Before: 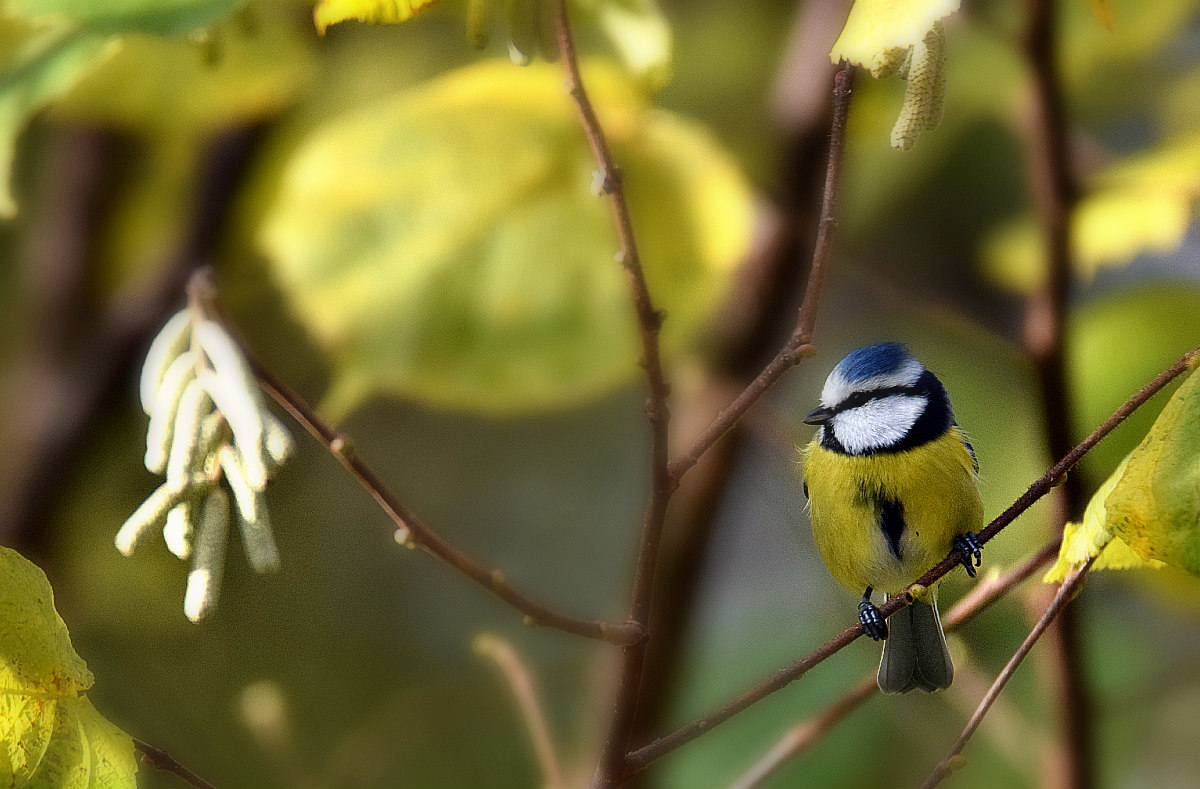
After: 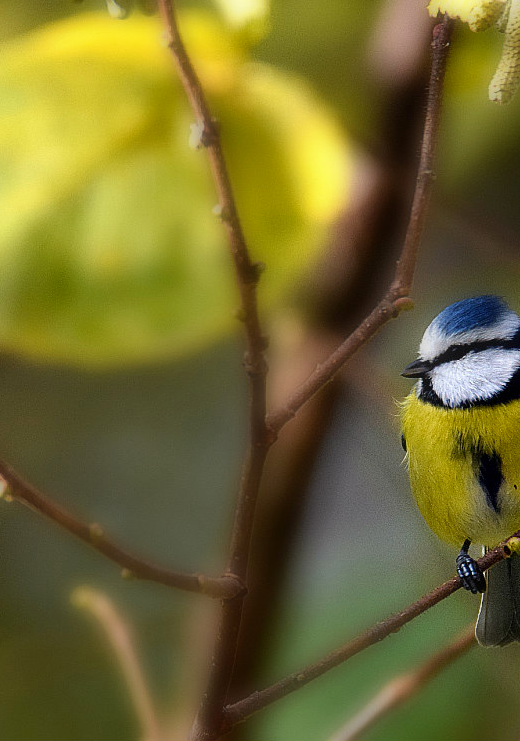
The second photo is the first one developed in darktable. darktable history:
crop: left 33.573%, top 5.982%, right 23.084%
color balance rgb: power › hue 329.02°, perceptual saturation grading › global saturation 0.871%, global vibrance 20%
